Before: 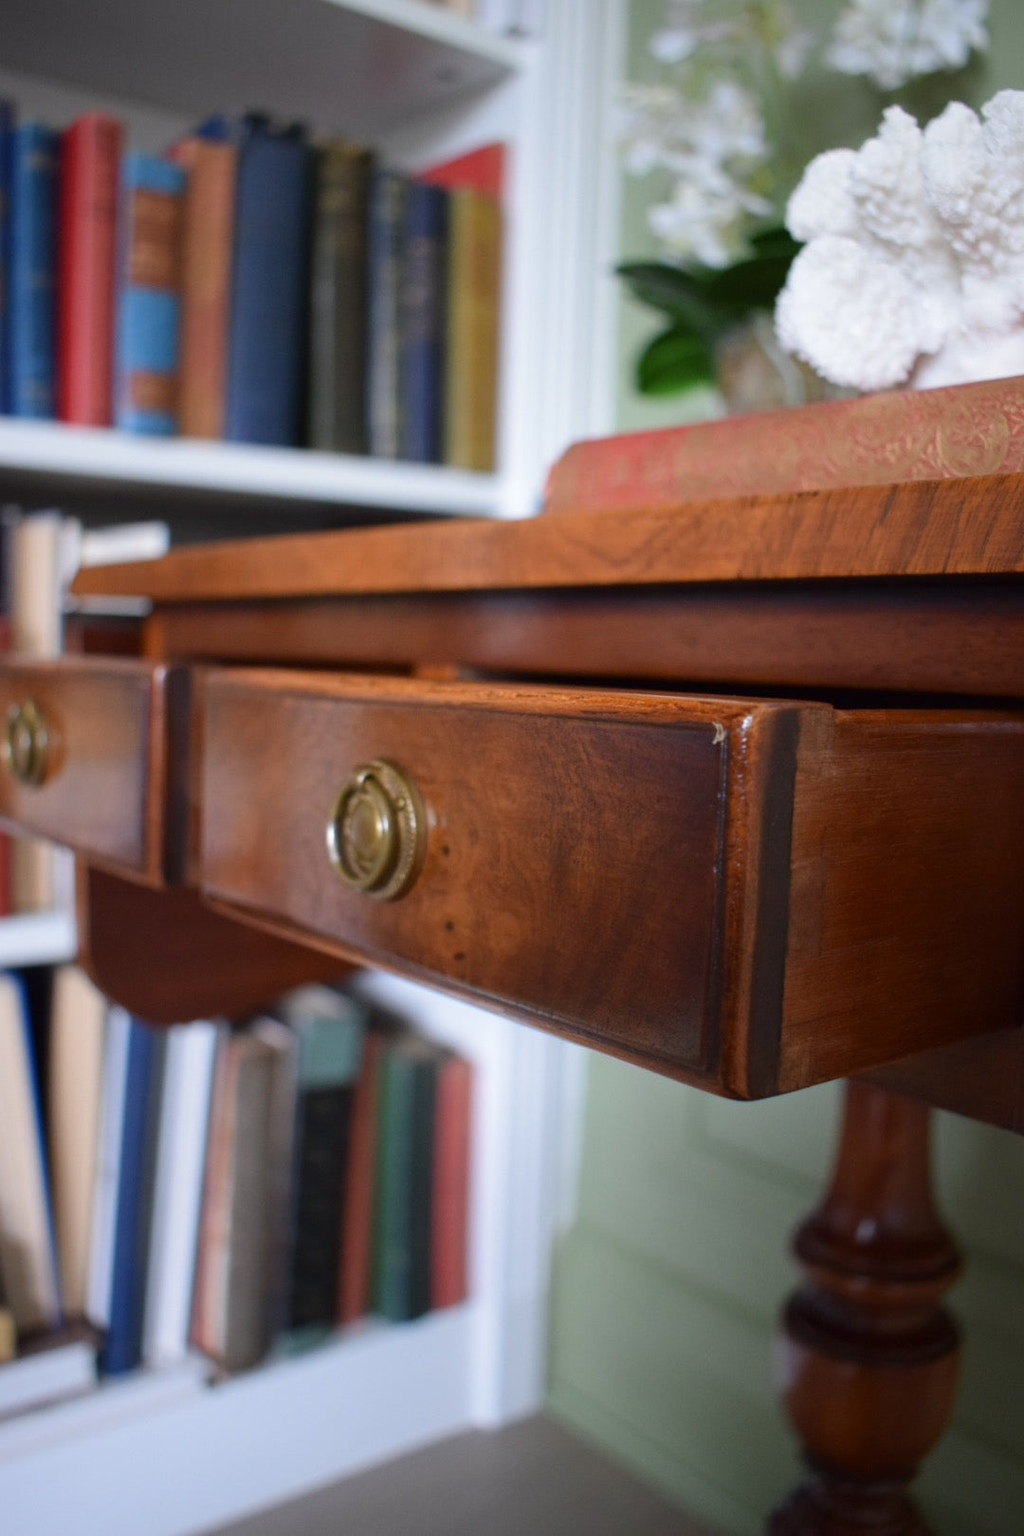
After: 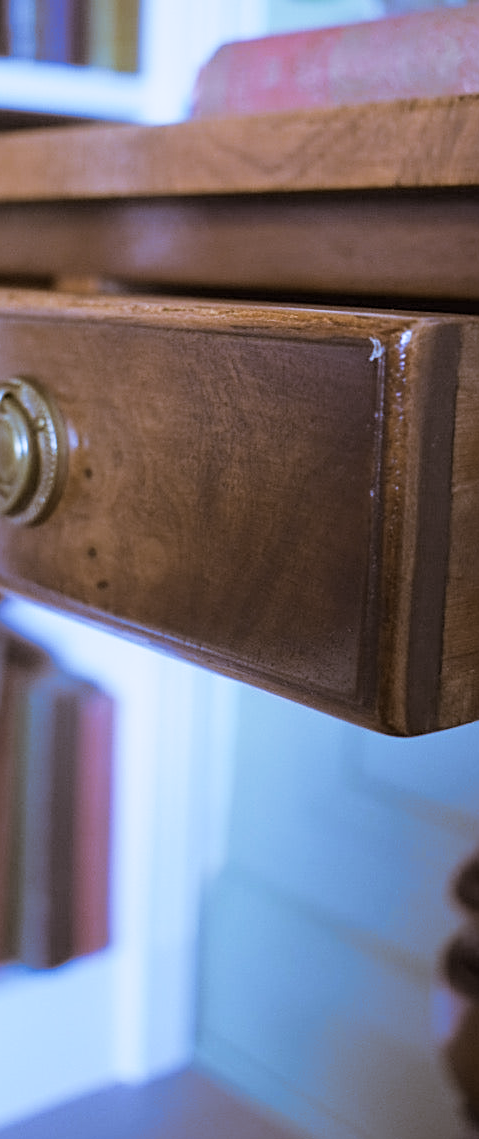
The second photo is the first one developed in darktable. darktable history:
crop: left 35.432%, top 26.233%, right 20.145%, bottom 3.432%
sharpen: on, module defaults
base curve: curves: ch0 [(0, 0) (0.088, 0.125) (0.176, 0.251) (0.354, 0.501) (0.613, 0.749) (1, 0.877)], preserve colors none
white balance: red 0.766, blue 1.537
split-toning: shadows › hue 32.4°, shadows › saturation 0.51, highlights › hue 180°, highlights › saturation 0, balance -60.17, compress 55.19%
